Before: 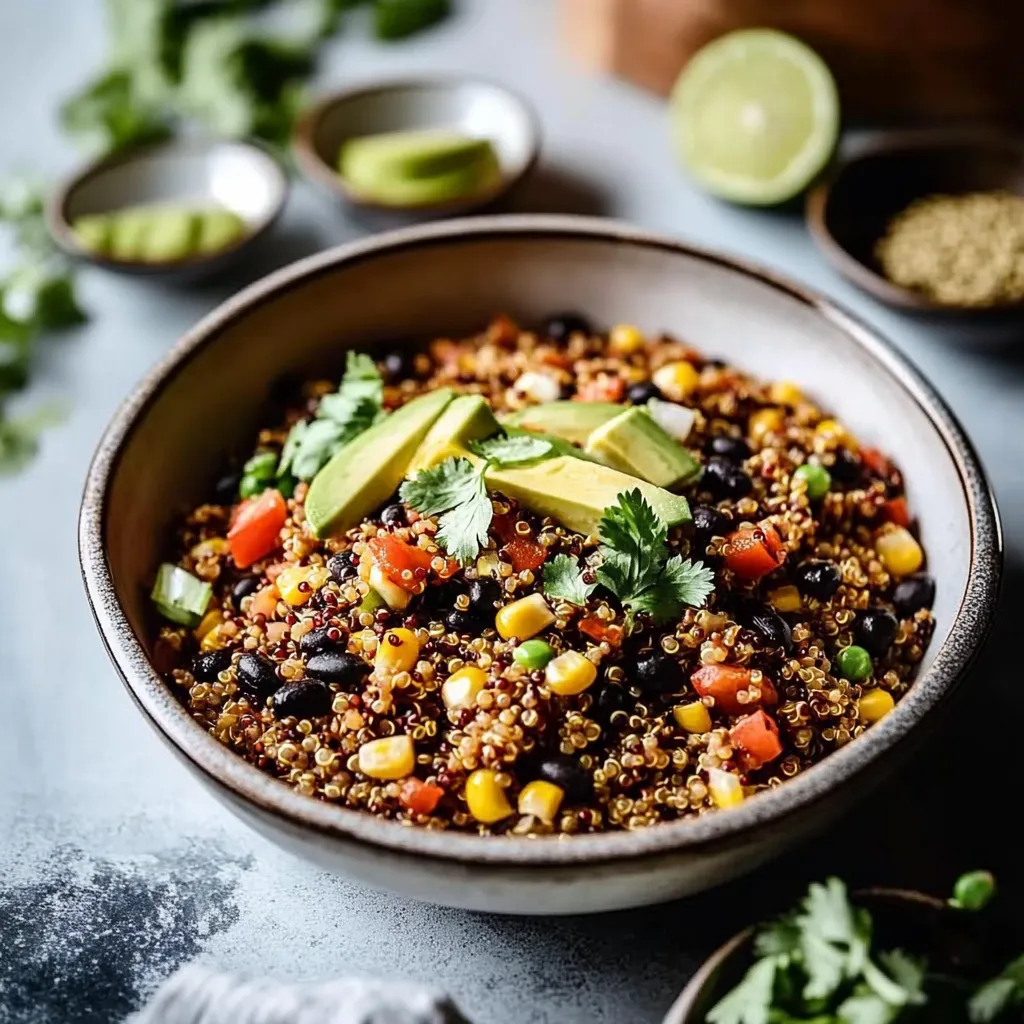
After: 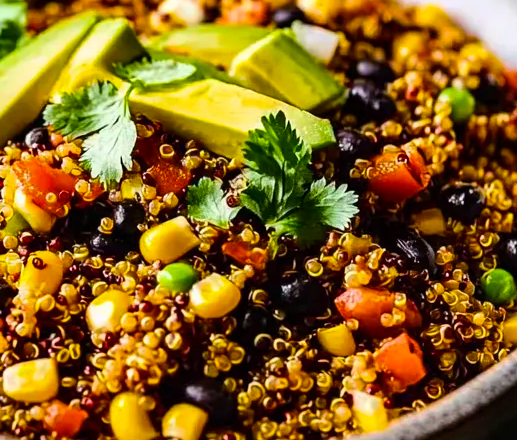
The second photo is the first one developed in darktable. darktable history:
shadows and highlights: shadows 35.42, highlights -34.88, soften with gaussian
crop: left 34.848%, top 36.861%, right 14.597%, bottom 20.114%
color balance rgb: linear chroma grading › global chroma 10.005%, perceptual saturation grading › global saturation 30.854%, global vibrance 44.718%
